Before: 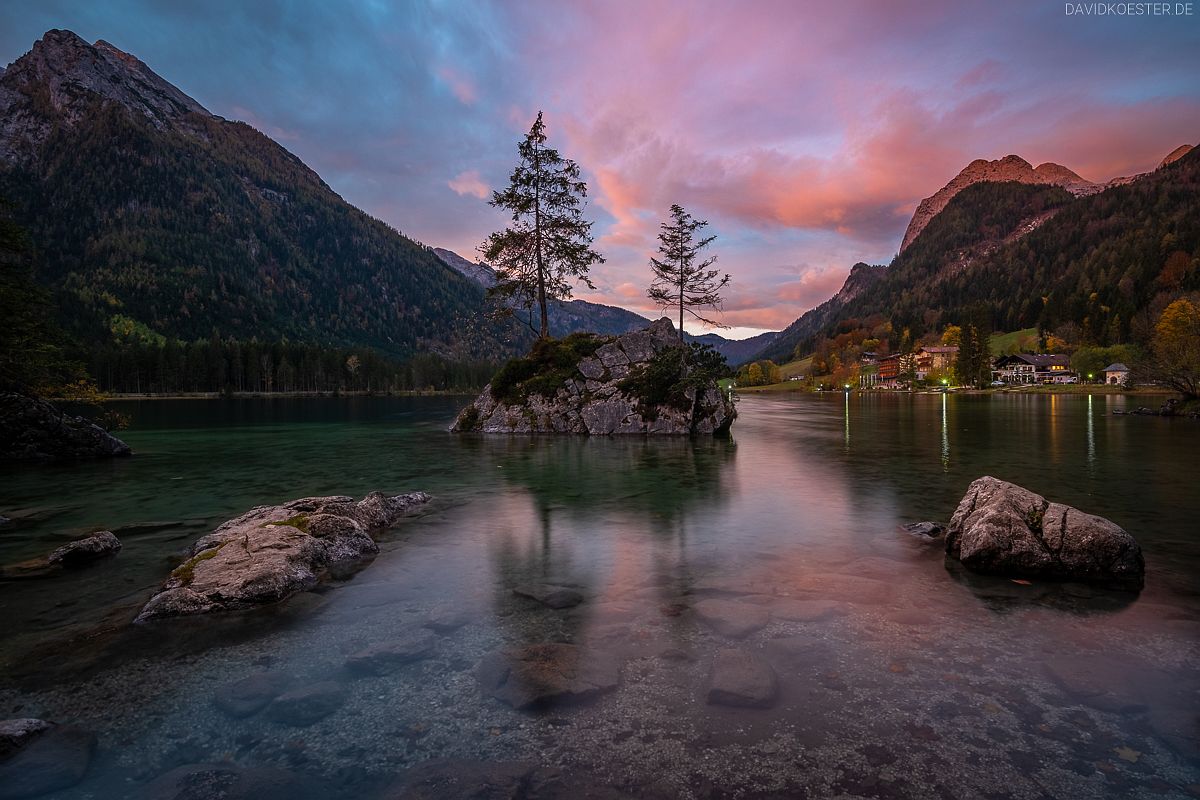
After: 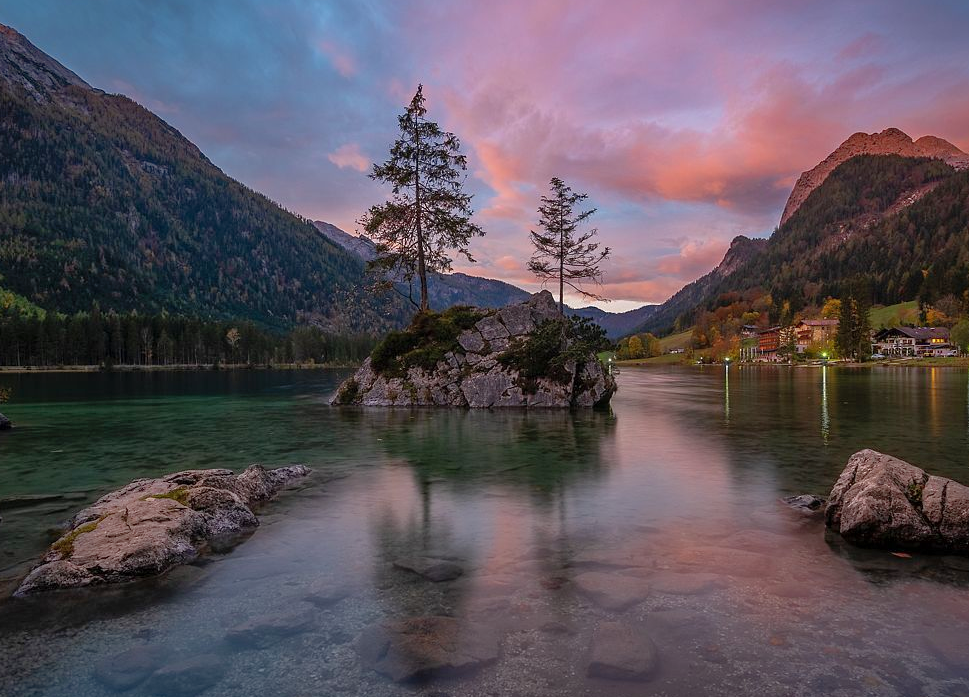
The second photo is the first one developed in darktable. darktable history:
shadows and highlights: on, module defaults
crop: left 10.002%, top 3.495%, right 9.175%, bottom 9.34%
